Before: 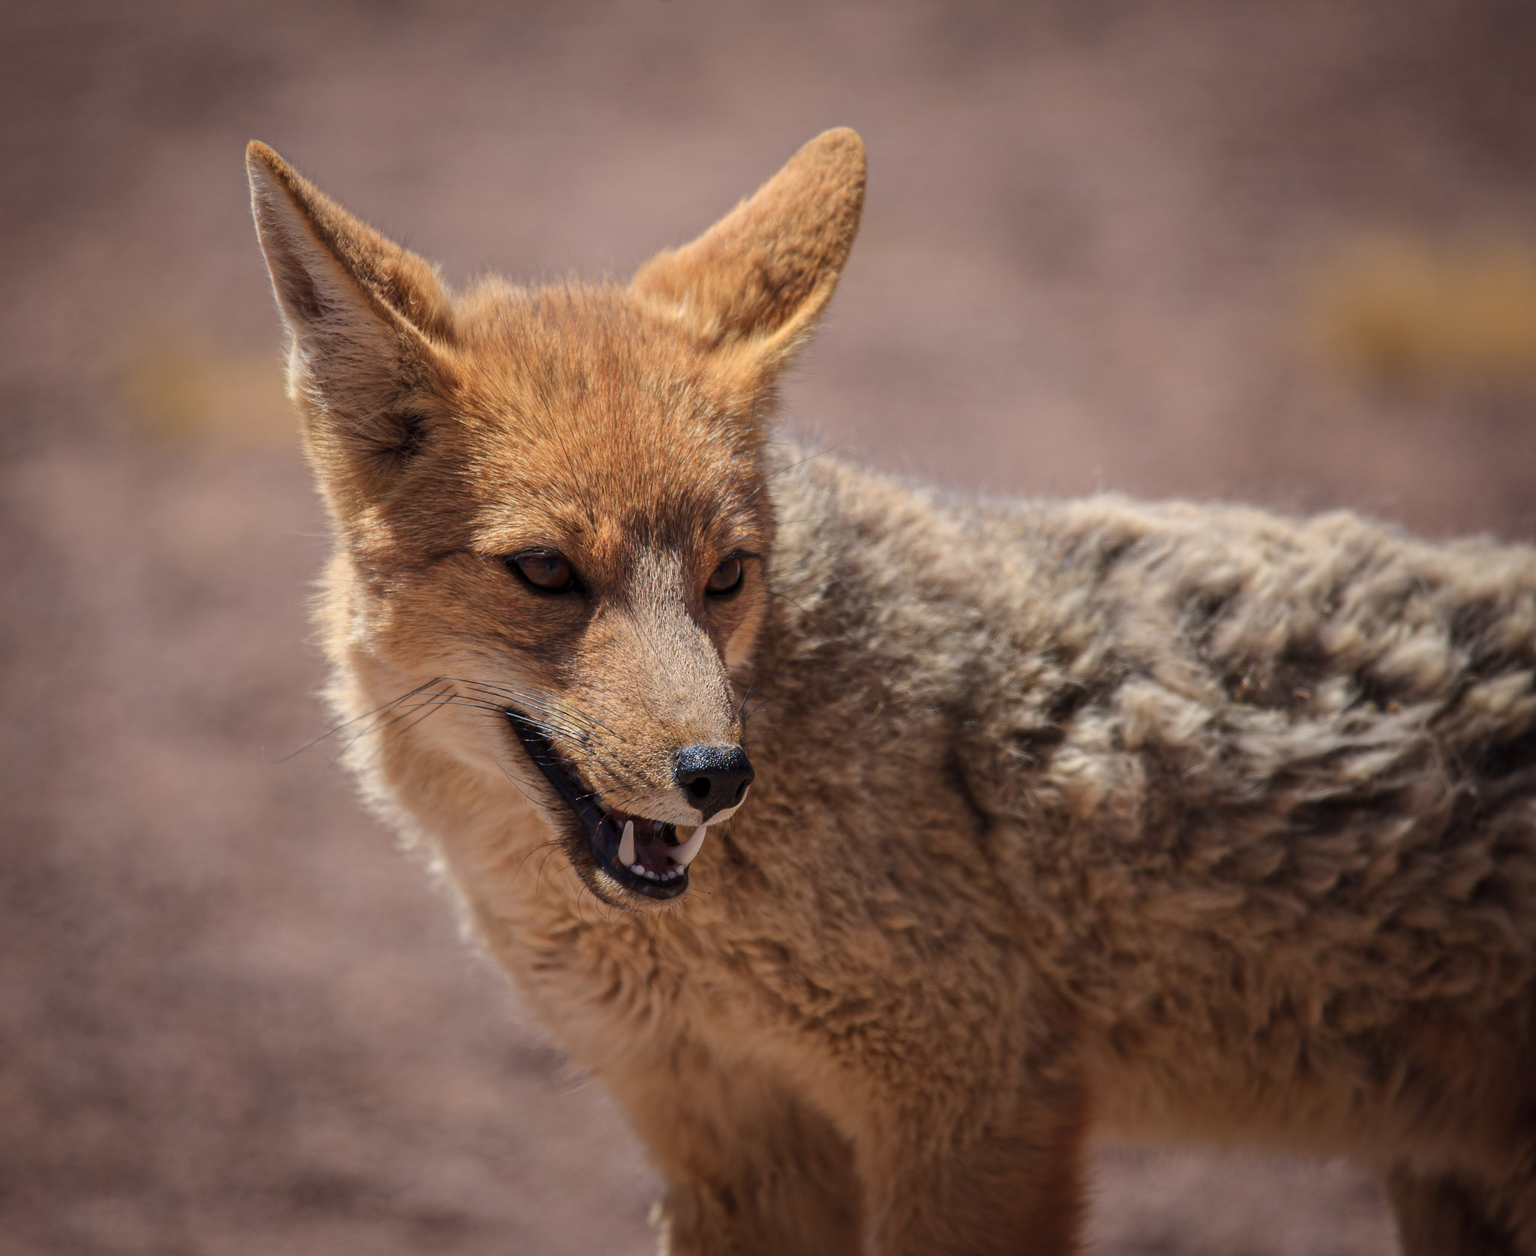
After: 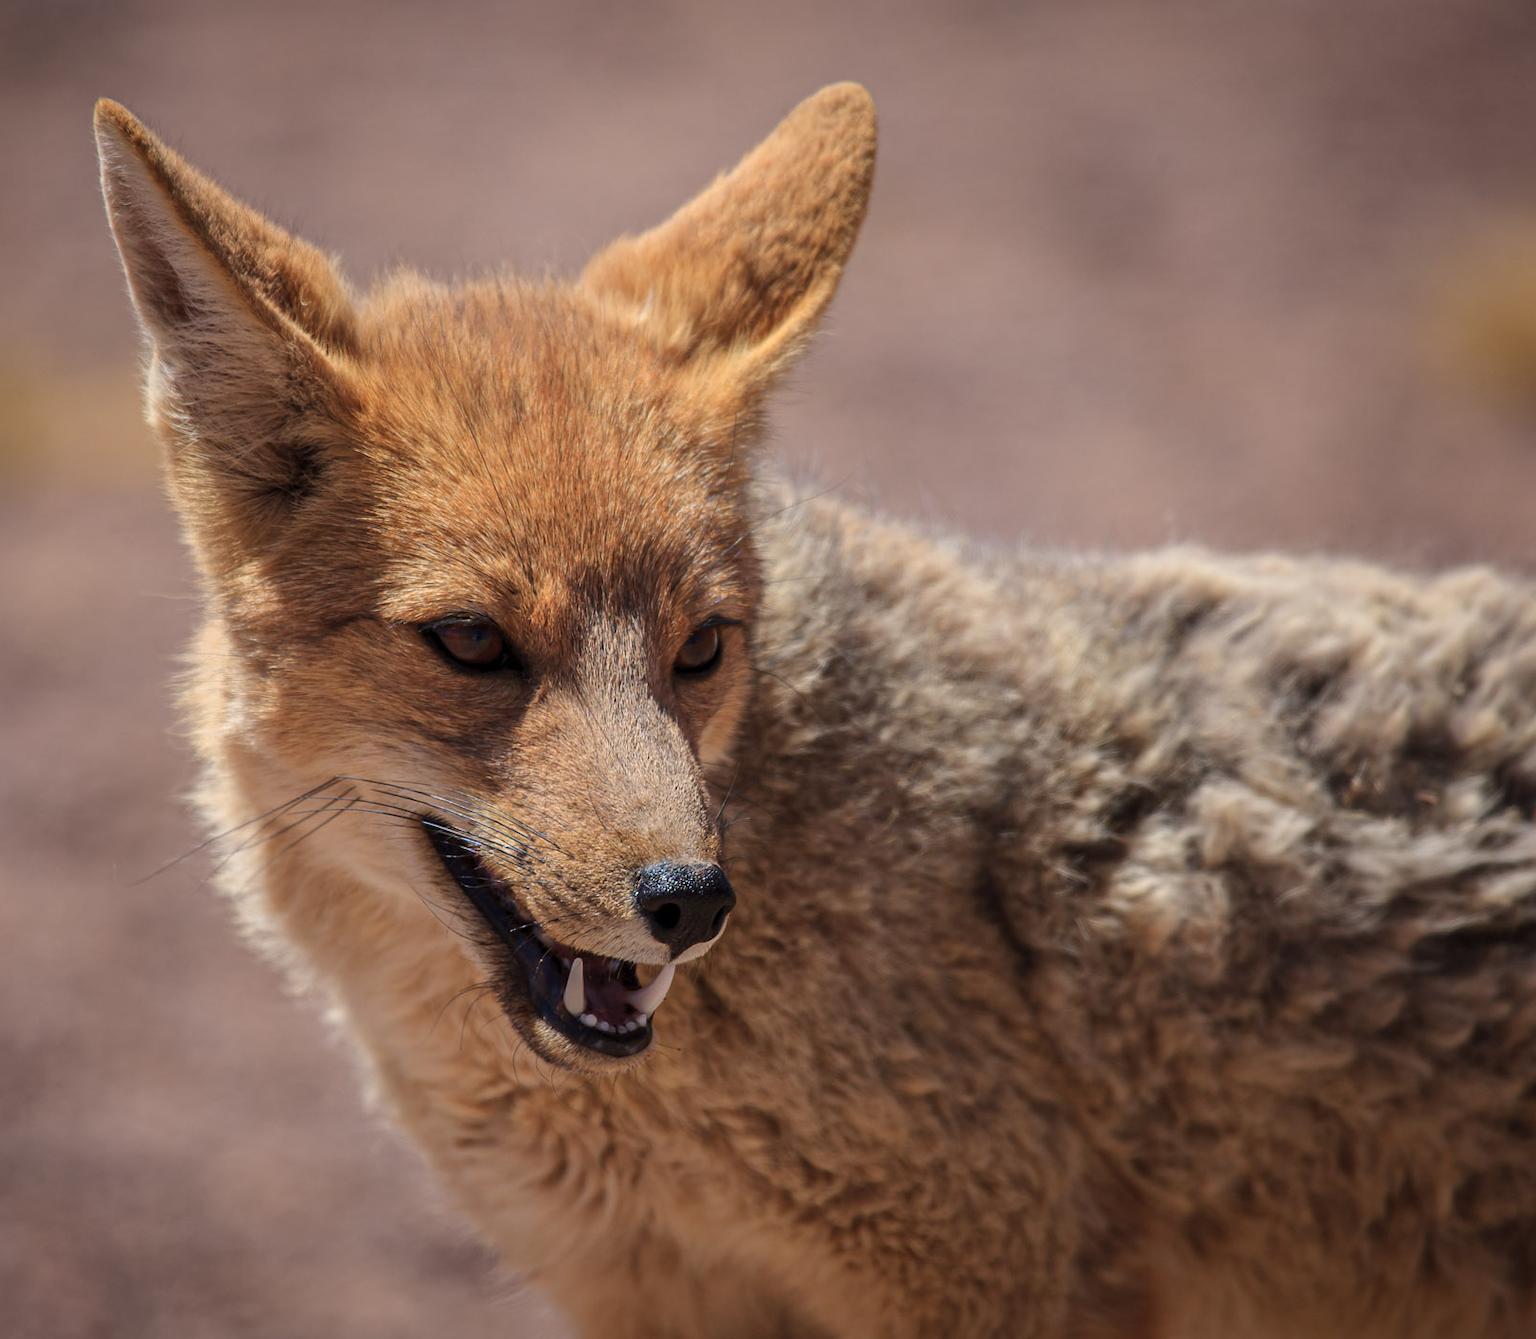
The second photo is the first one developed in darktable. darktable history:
crop: left 11.19%, top 4.961%, right 9.598%, bottom 10.318%
